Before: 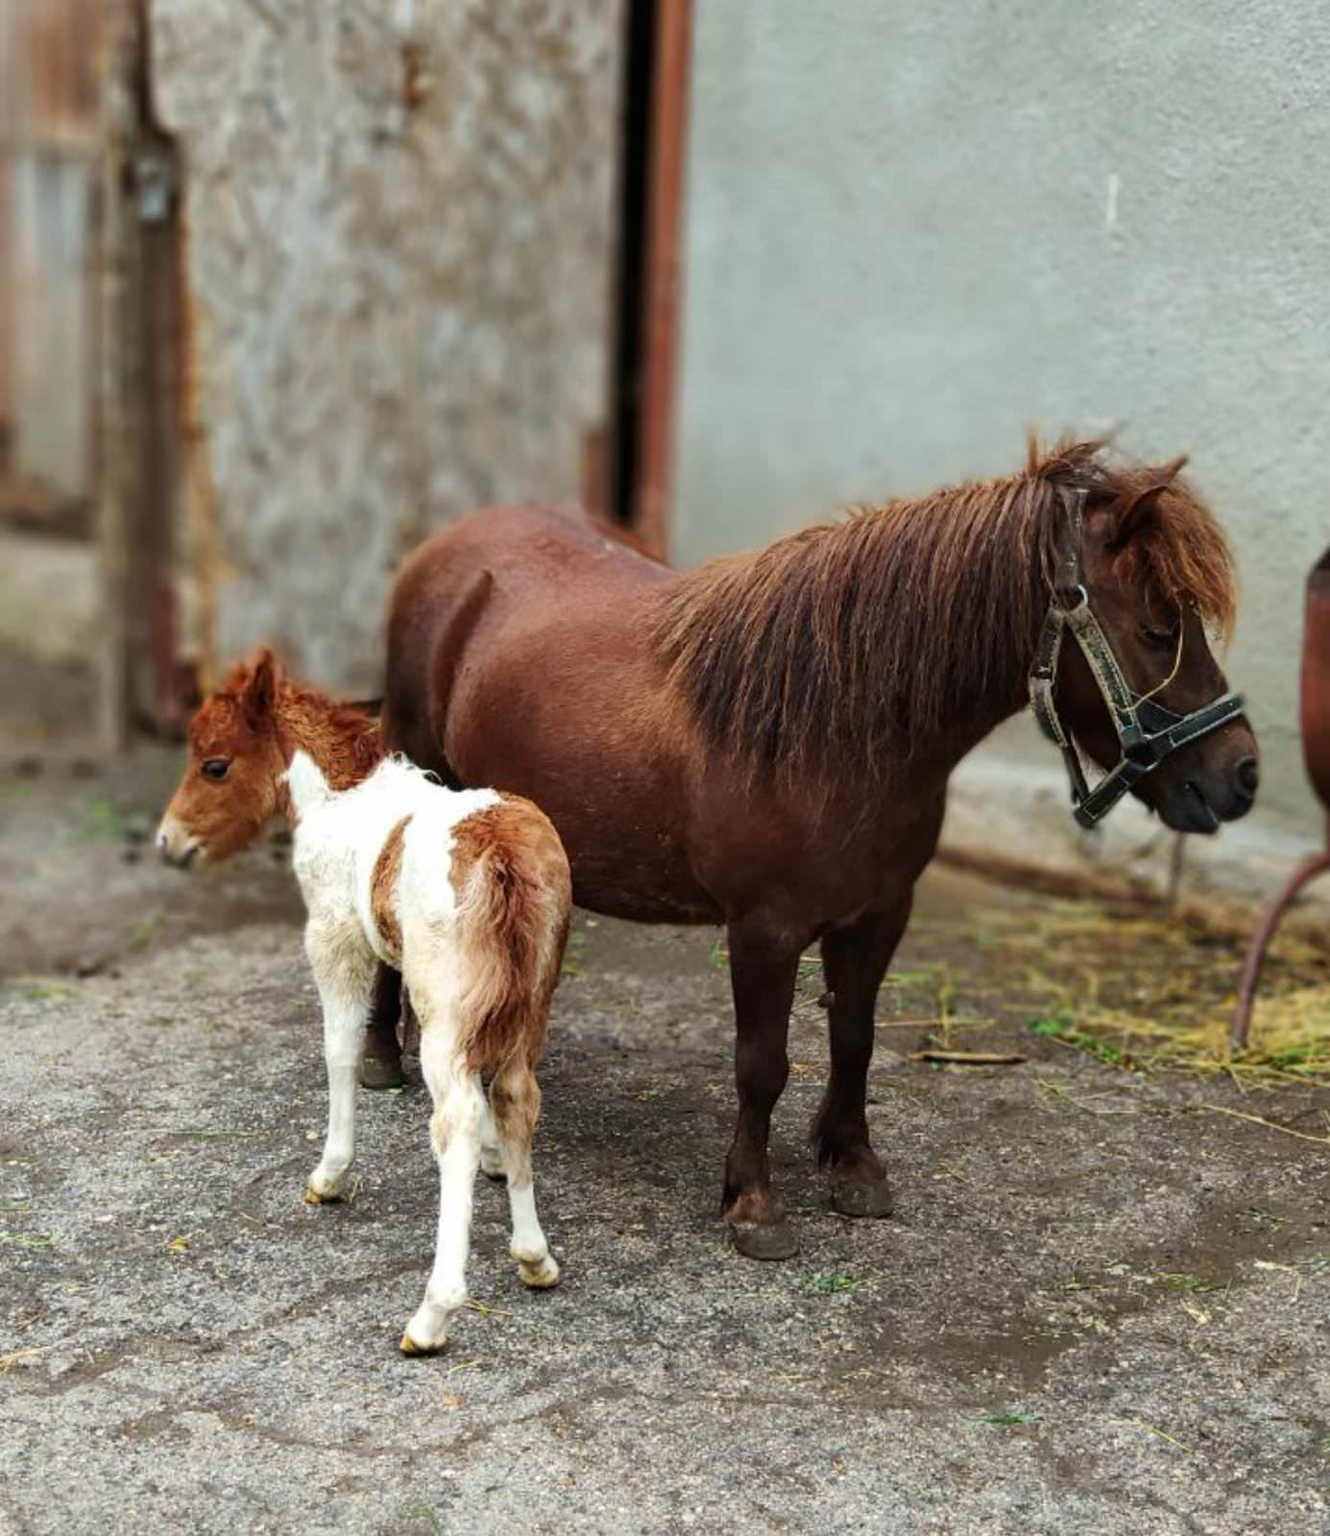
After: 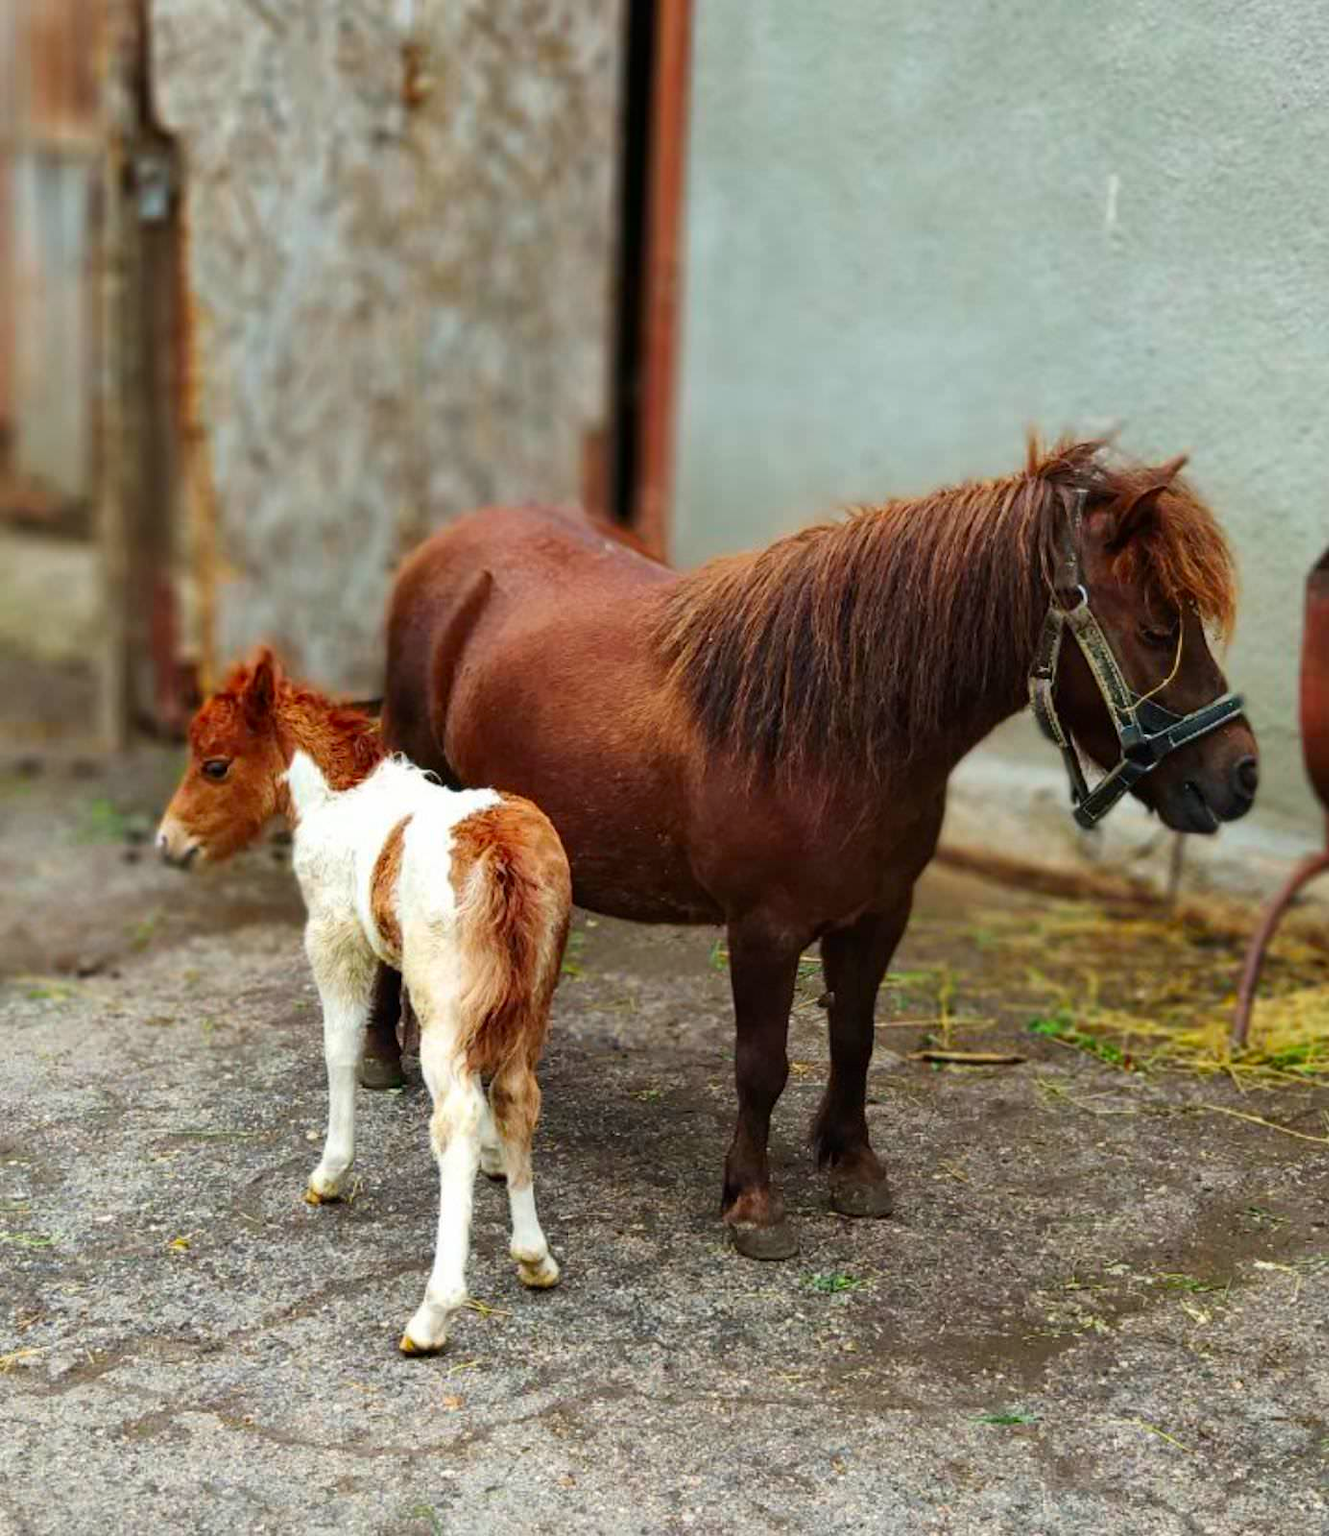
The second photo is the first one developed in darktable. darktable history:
color correction: highlights b* -0.034, saturation 1.34
